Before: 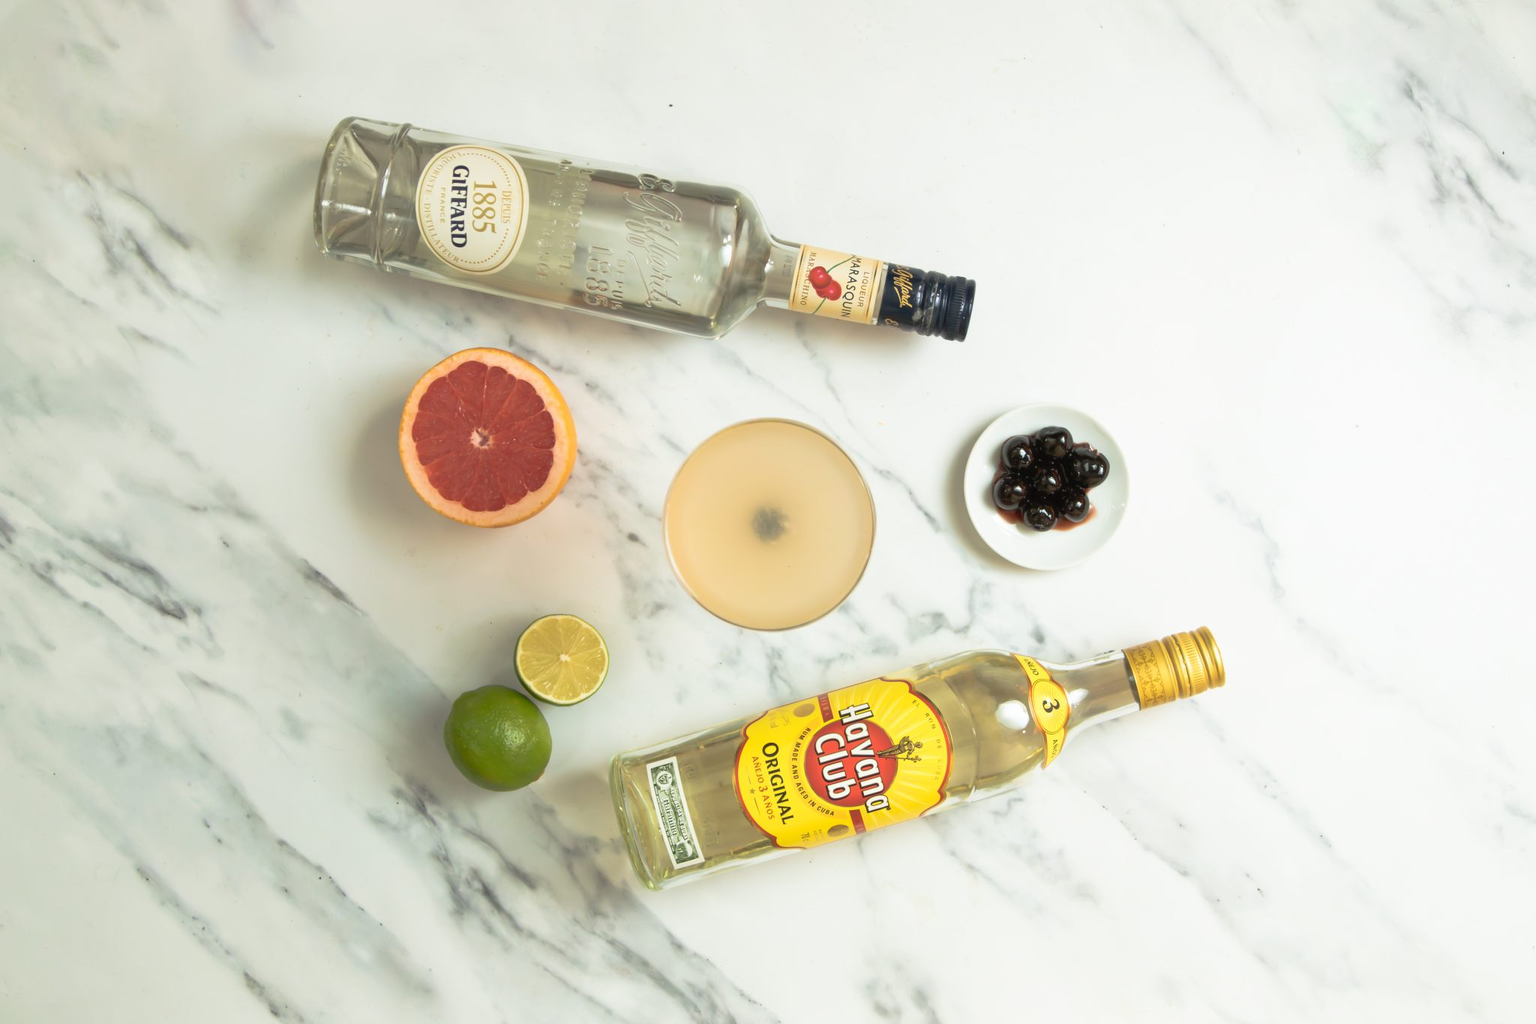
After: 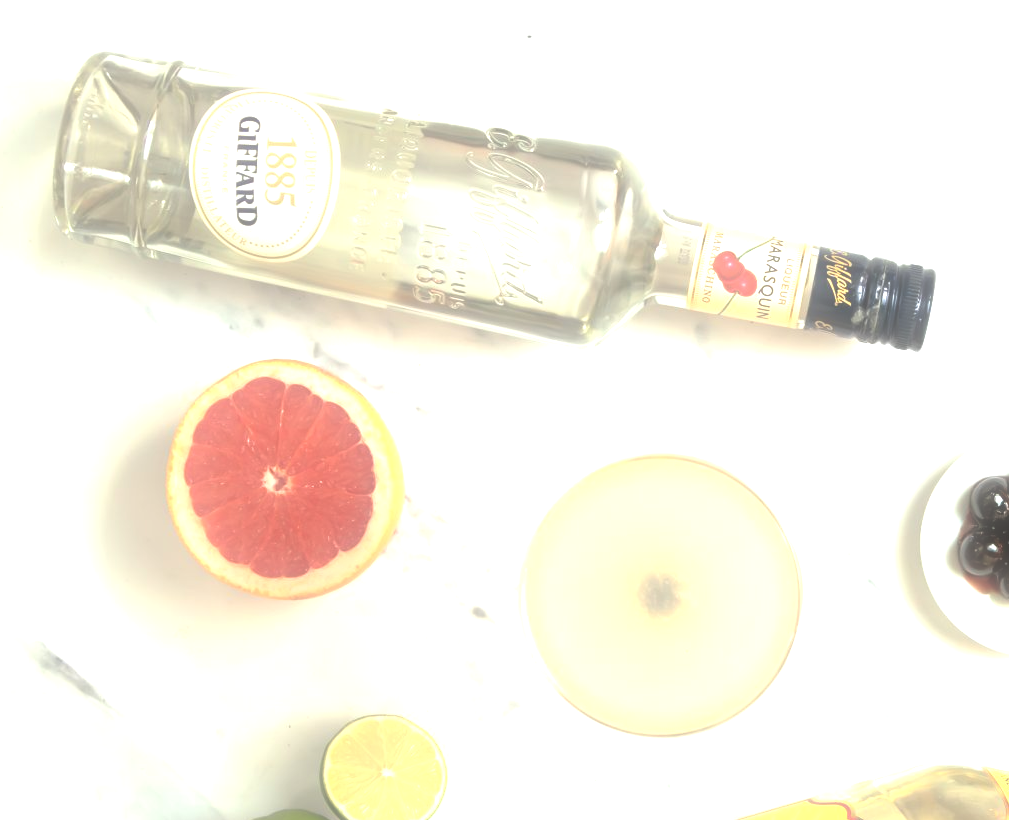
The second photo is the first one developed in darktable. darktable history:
exposure: black level correction 0, exposure 1.2 EV, compensate exposure bias true, compensate highlight preservation false
crop: left 17.835%, top 7.675%, right 32.881%, bottom 32.213%
soften: size 60.24%, saturation 65.46%, brightness 0.506 EV, mix 25.7%
